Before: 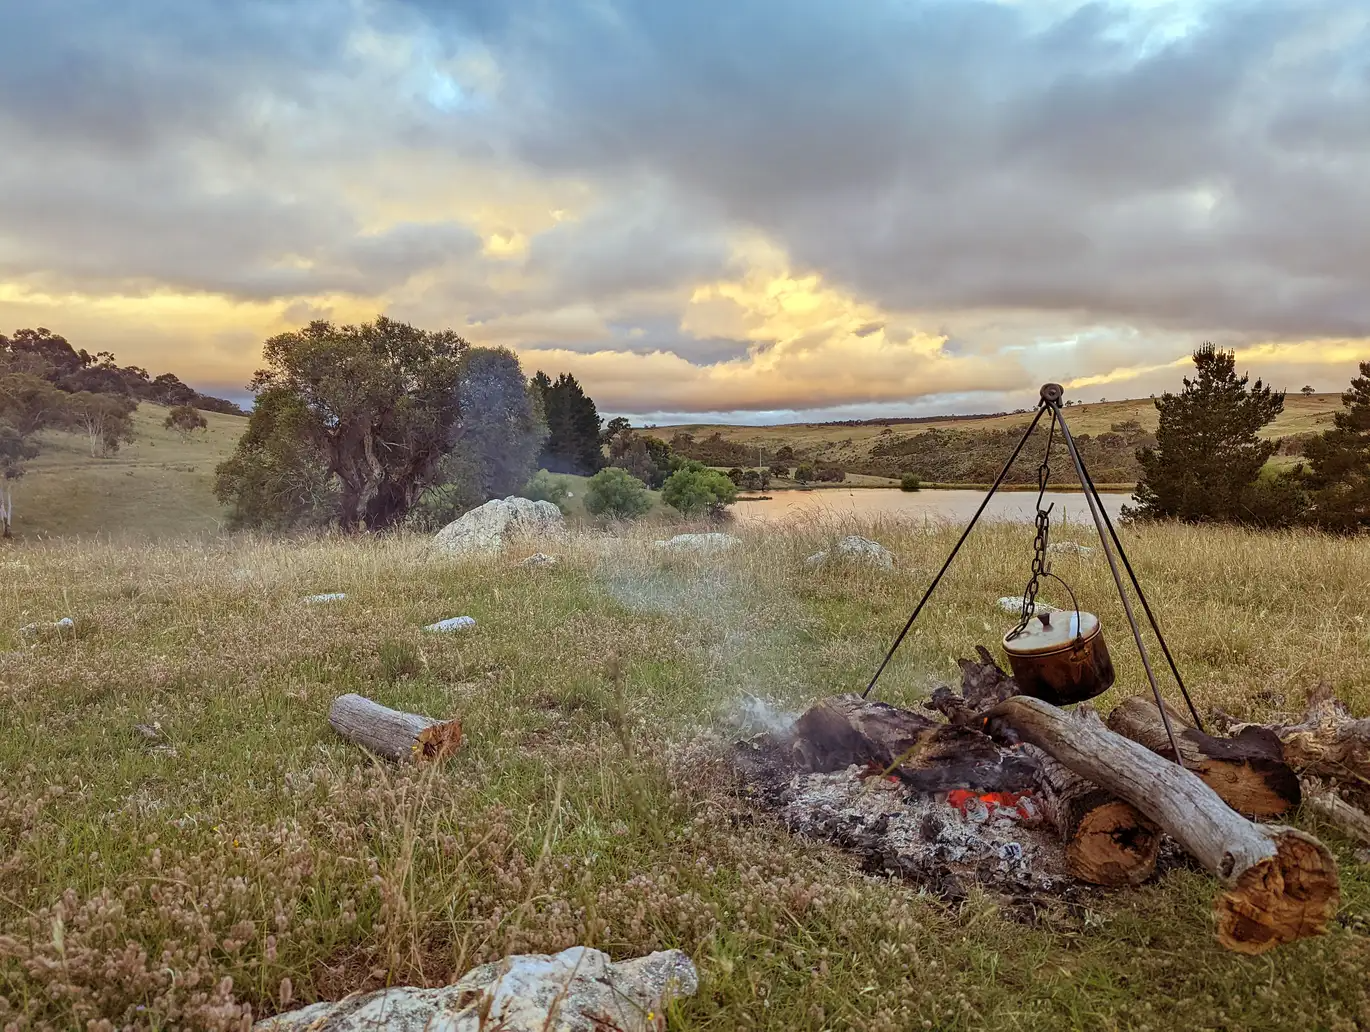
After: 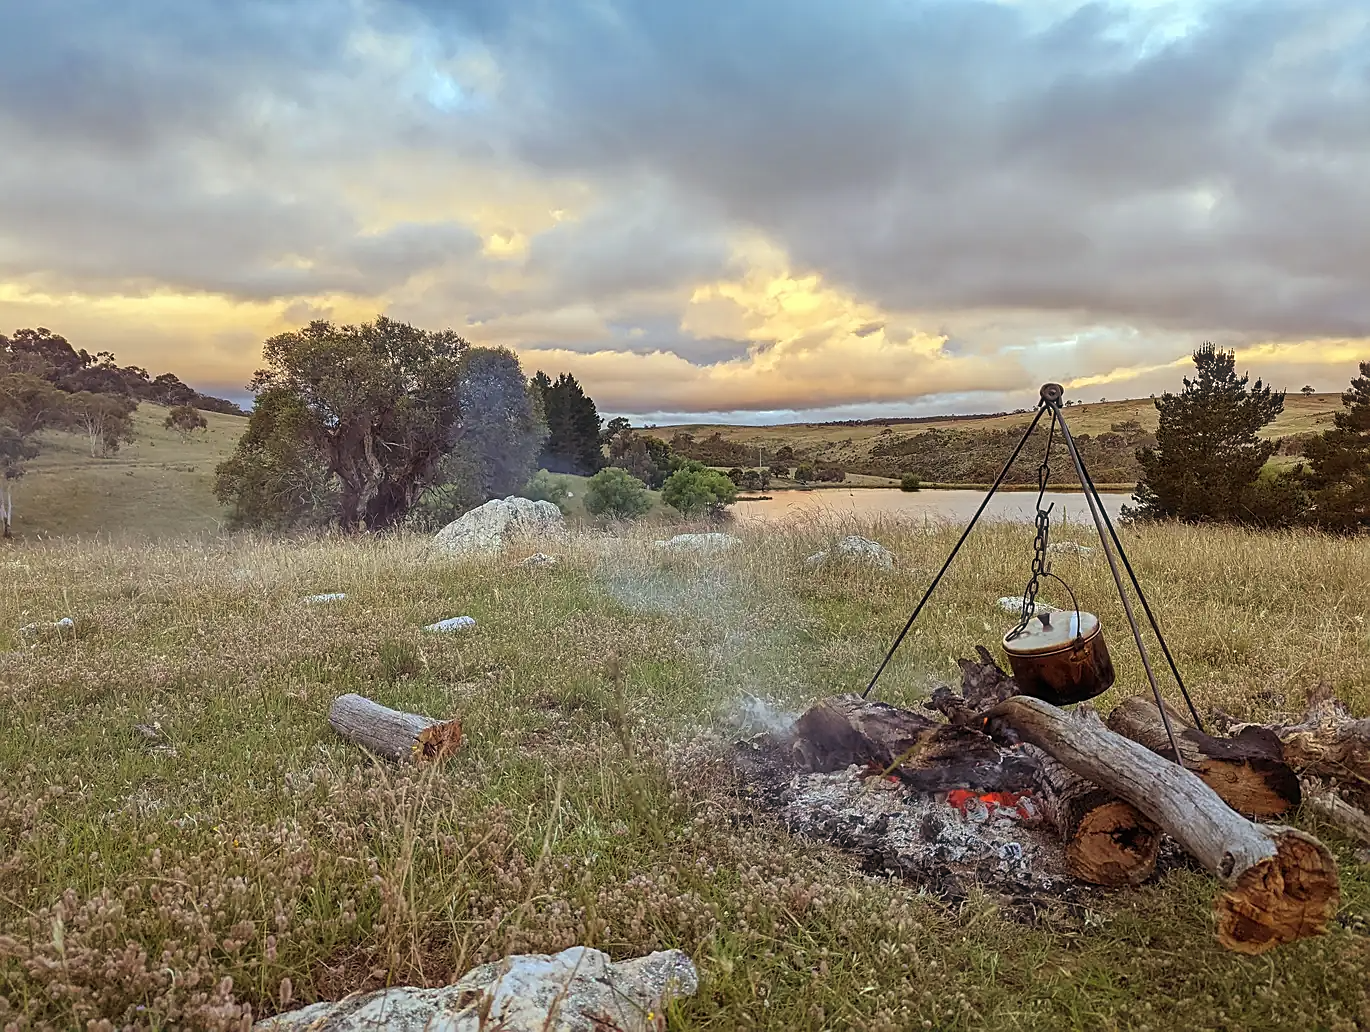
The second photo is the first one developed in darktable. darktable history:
sharpen: on, module defaults
haze removal: strength -0.05
